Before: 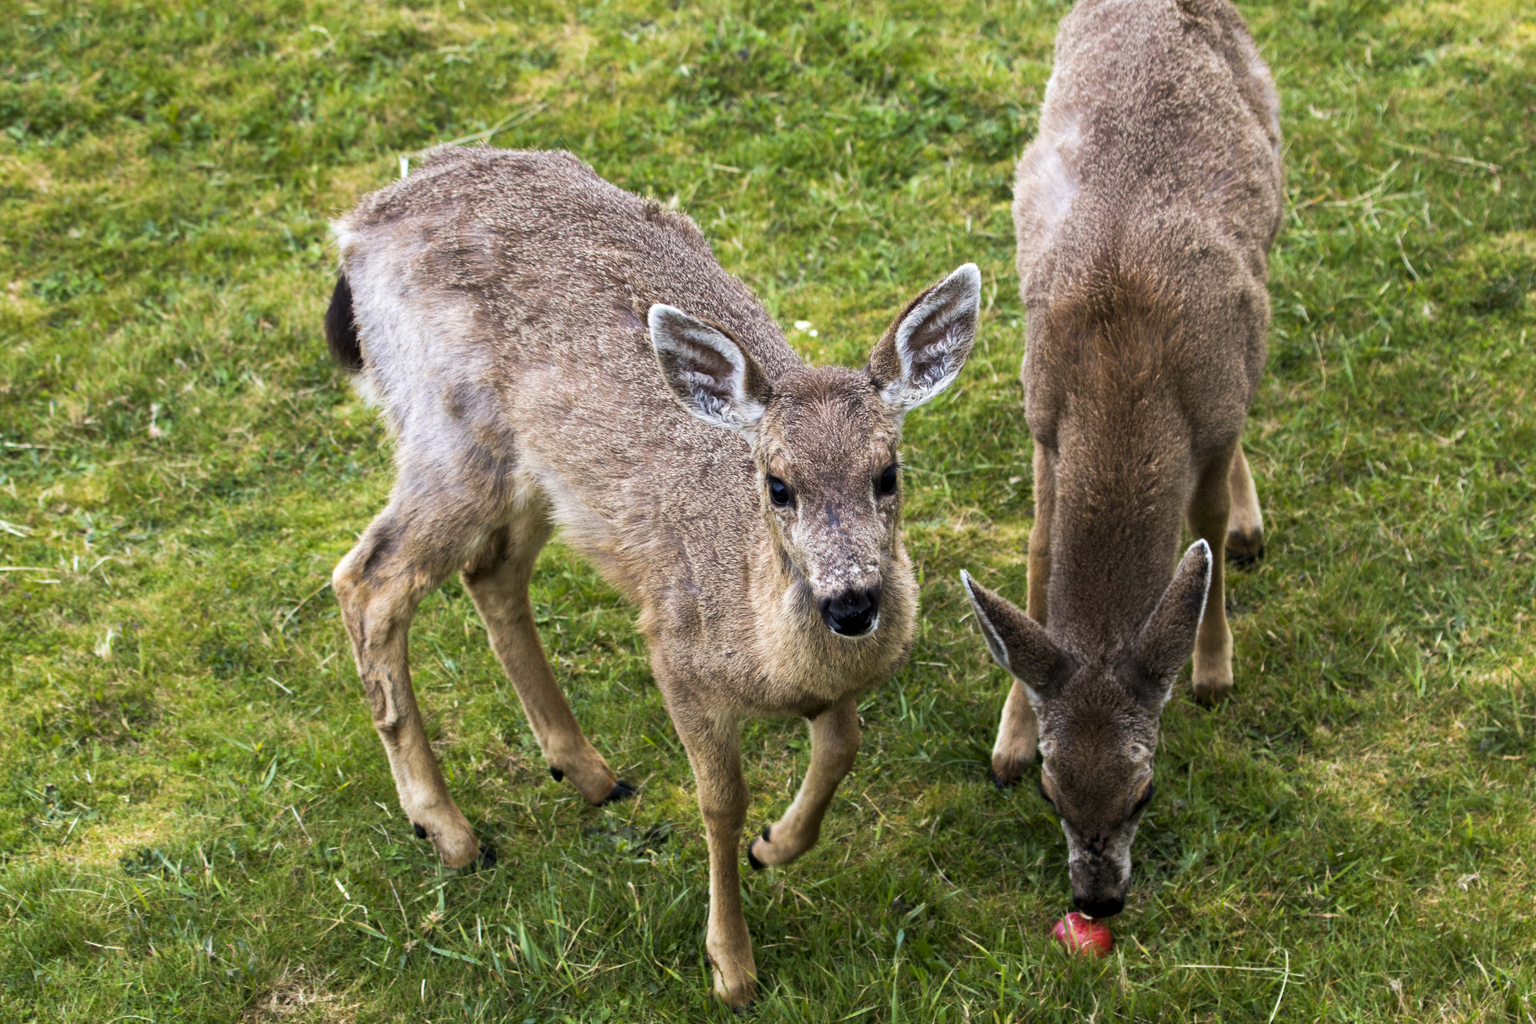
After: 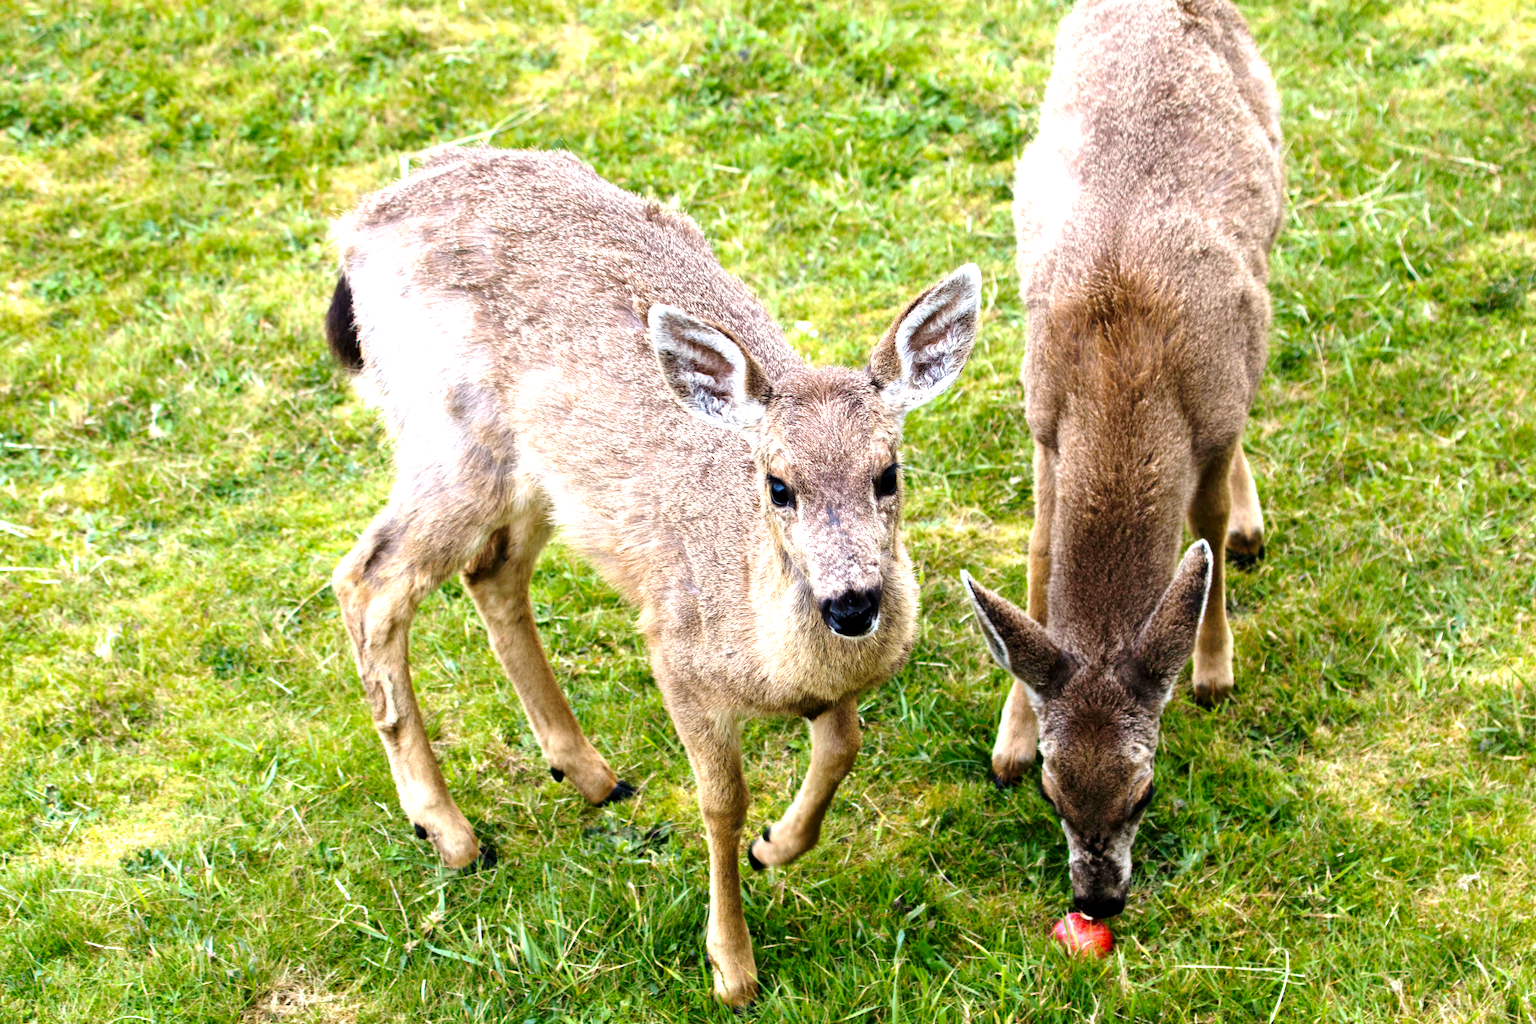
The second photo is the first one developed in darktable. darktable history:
exposure: exposure 1 EV, compensate highlight preservation false
tone curve: curves: ch0 [(0, 0) (0.081, 0.044) (0.185, 0.145) (0.283, 0.273) (0.405, 0.449) (0.495, 0.554) (0.686, 0.743) (0.826, 0.853) (0.978, 0.988)]; ch1 [(0, 0) (0.147, 0.166) (0.321, 0.362) (0.371, 0.402) (0.423, 0.426) (0.479, 0.472) (0.505, 0.497) (0.521, 0.506) (0.551, 0.546) (0.586, 0.571) (0.625, 0.638) (0.68, 0.715) (1, 1)]; ch2 [(0, 0) (0.346, 0.378) (0.404, 0.427) (0.502, 0.498) (0.531, 0.517) (0.547, 0.526) (0.582, 0.571) (0.629, 0.626) (0.717, 0.678) (1, 1)], preserve colors none
